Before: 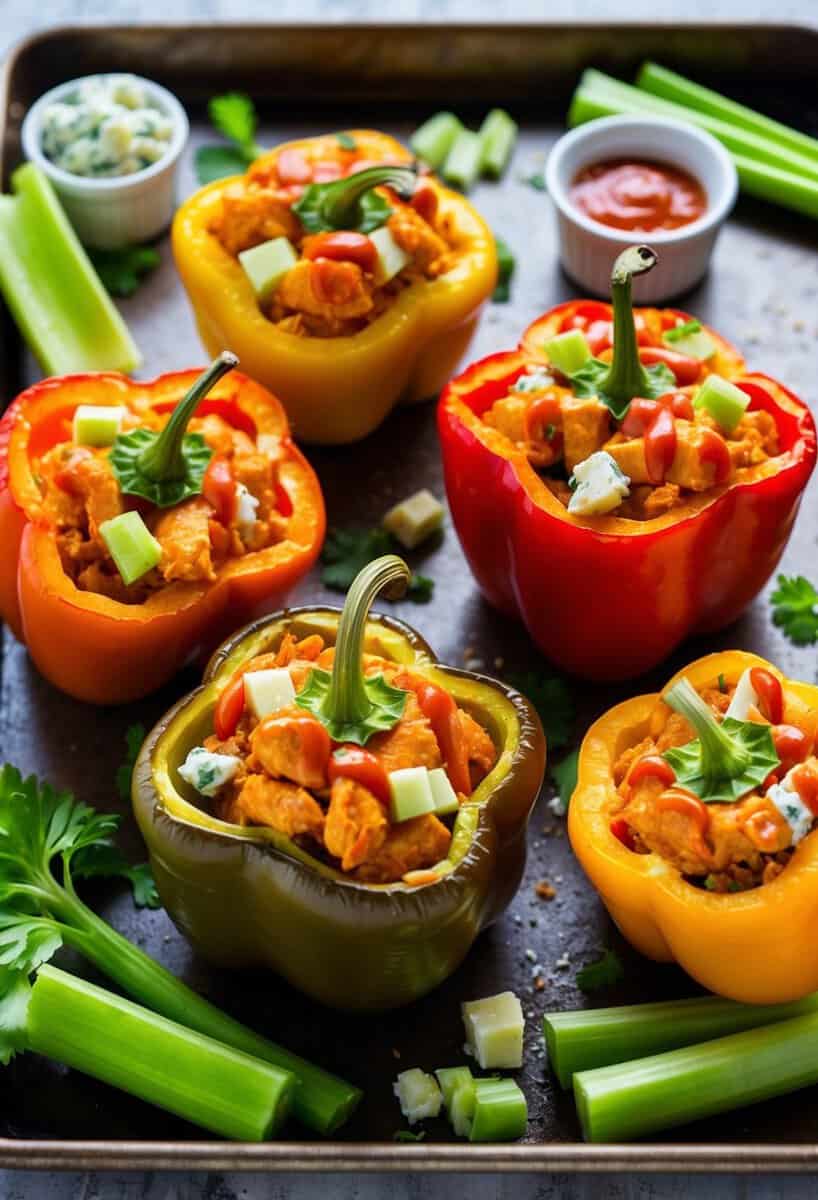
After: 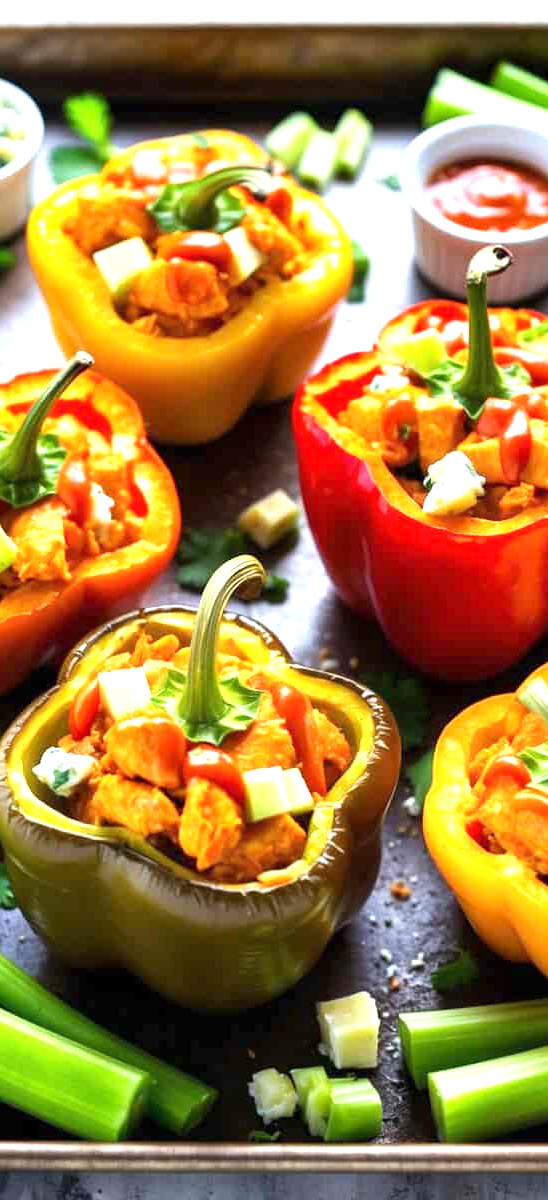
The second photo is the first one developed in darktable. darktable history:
crop and rotate: left 17.751%, right 15.244%
exposure: exposure 1.137 EV, compensate highlight preservation false
